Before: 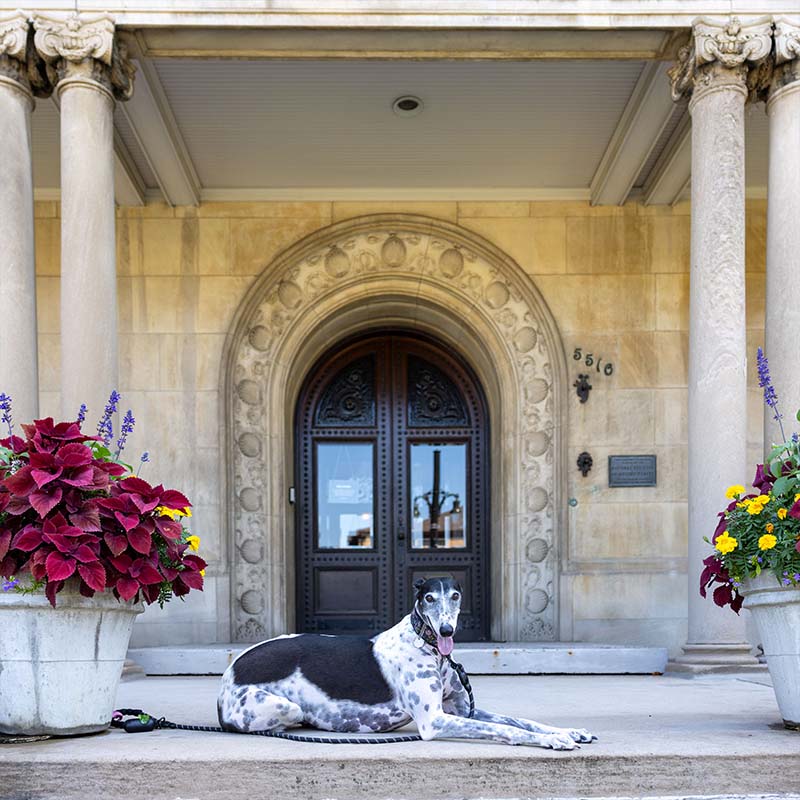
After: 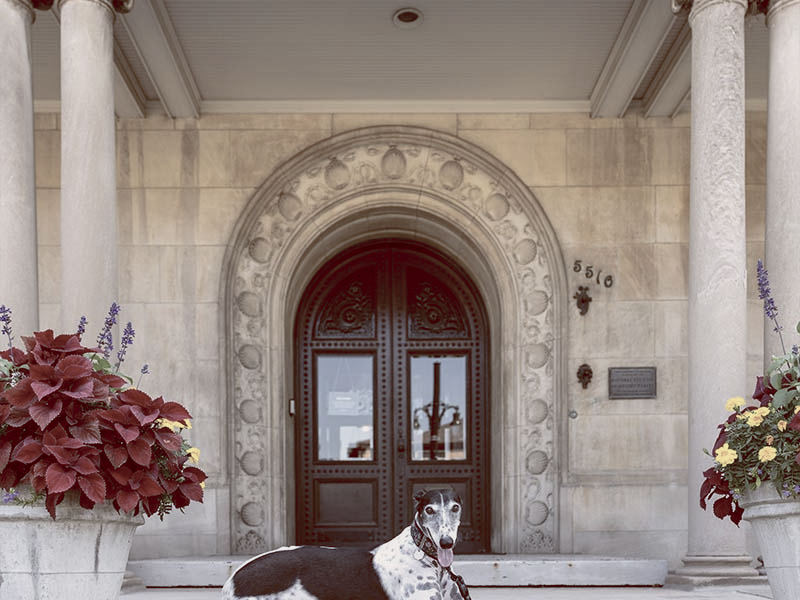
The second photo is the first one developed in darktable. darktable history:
crop: top 11.038%, bottom 13.962%
color balance rgb: shadows lift › luminance 1%, shadows lift › chroma 0.2%, shadows lift › hue 20°, power › luminance 1%, power › chroma 0.4%, power › hue 34°, highlights gain › luminance 0.8%, highlights gain › chroma 0.4%, highlights gain › hue 44°, global offset › chroma 0.4%, global offset › hue 34°, white fulcrum 0.08 EV, linear chroma grading › shadows -7%, linear chroma grading › highlights -7%, linear chroma grading › global chroma -10%, linear chroma grading › mid-tones -8%, perceptual saturation grading › global saturation -28%, perceptual saturation grading › highlights -20%, perceptual saturation grading › mid-tones -24%, perceptual saturation grading › shadows -24%, perceptual brilliance grading › global brilliance -1%, perceptual brilliance grading › highlights -1%, perceptual brilliance grading › mid-tones -1%, perceptual brilliance grading › shadows -1%, global vibrance -17%, contrast -6%
